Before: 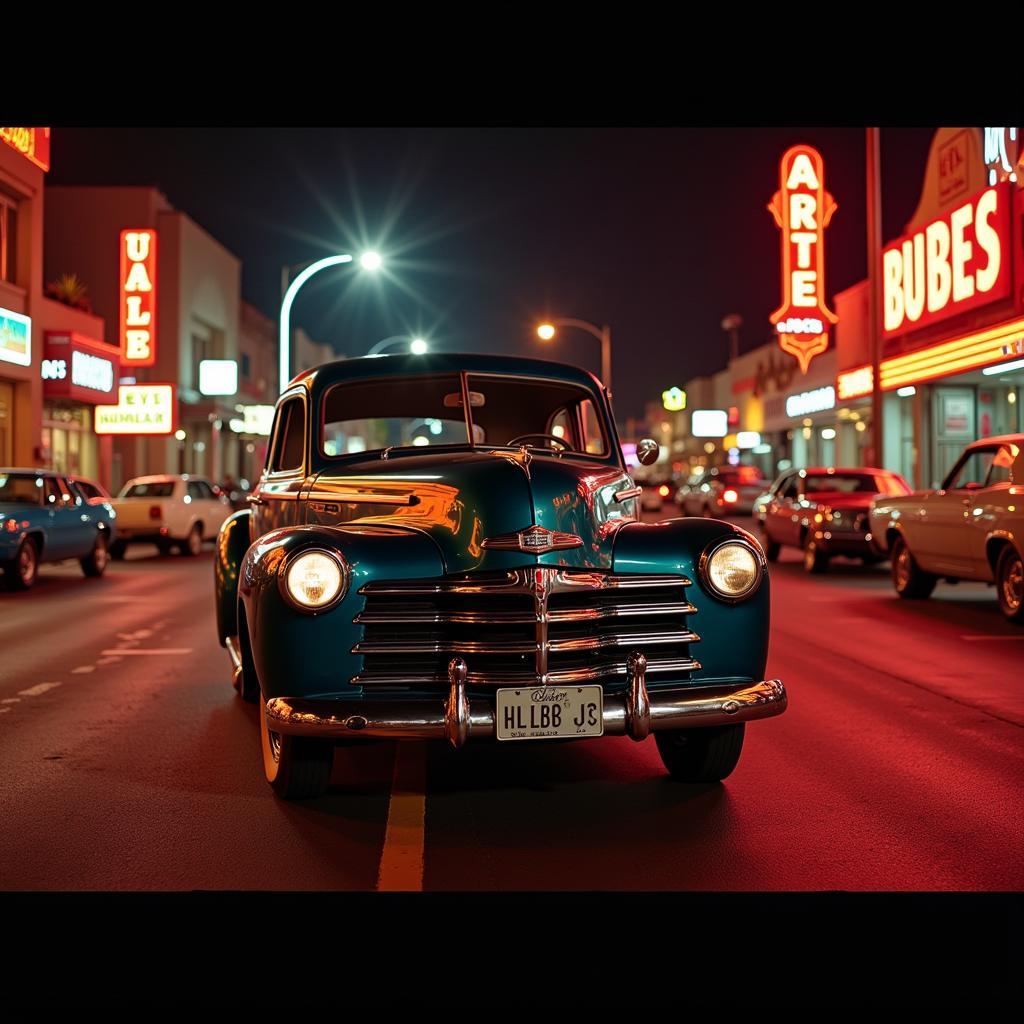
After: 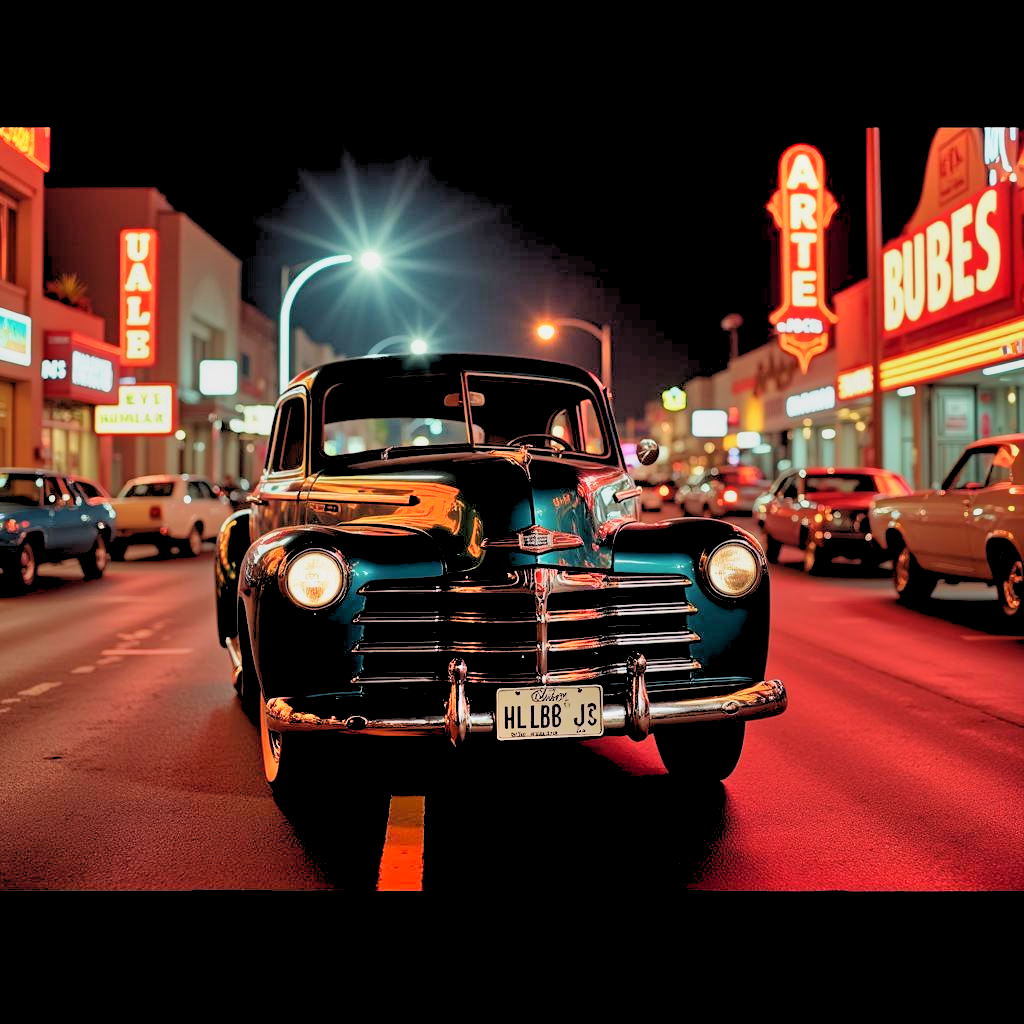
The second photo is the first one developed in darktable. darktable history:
rgb levels: preserve colors sum RGB, levels [[0.038, 0.433, 0.934], [0, 0.5, 1], [0, 0.5, 1]]
shadows and highlights: shadows color adjustment 97.66%, soften with gaussian
